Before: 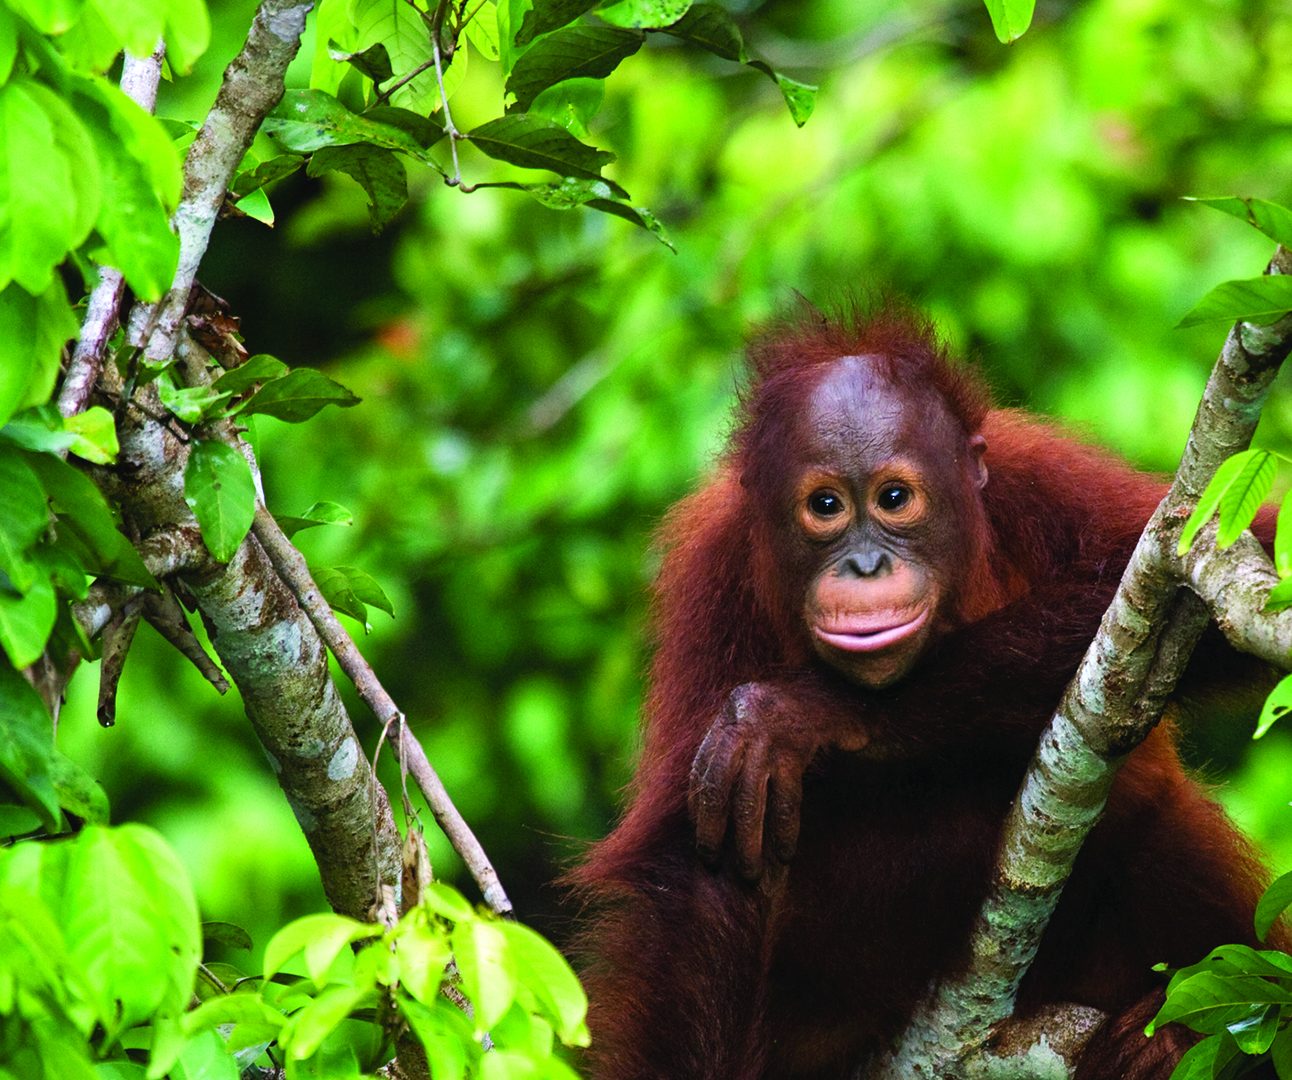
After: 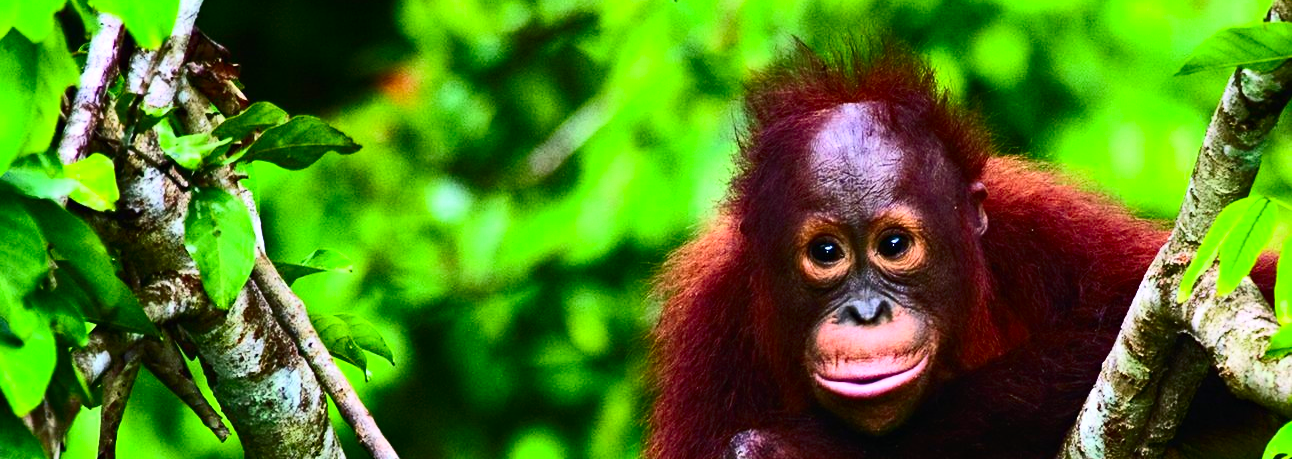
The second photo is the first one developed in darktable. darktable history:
haze removal: compatibility mode true, adaptive false
contrast brightness saturation: contrast 0.404, brightness 0.098, saturation 0.211
crop and rotate: top 23.559%, bottom 33.861%
